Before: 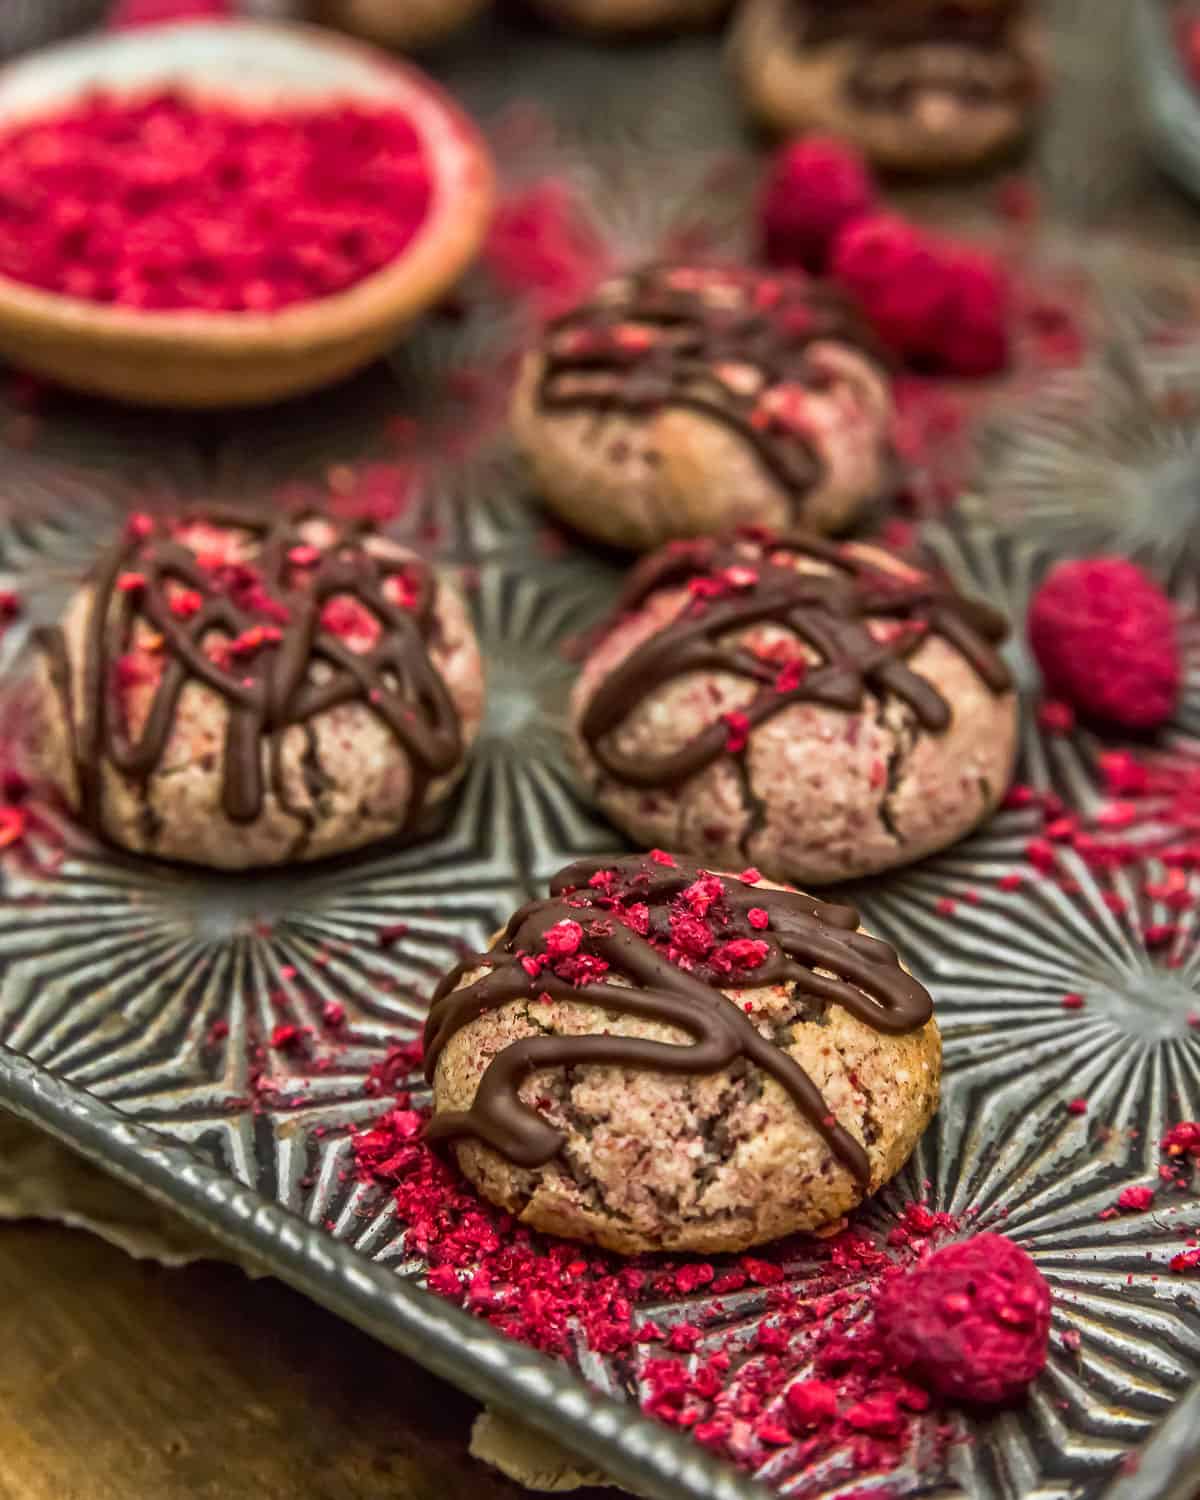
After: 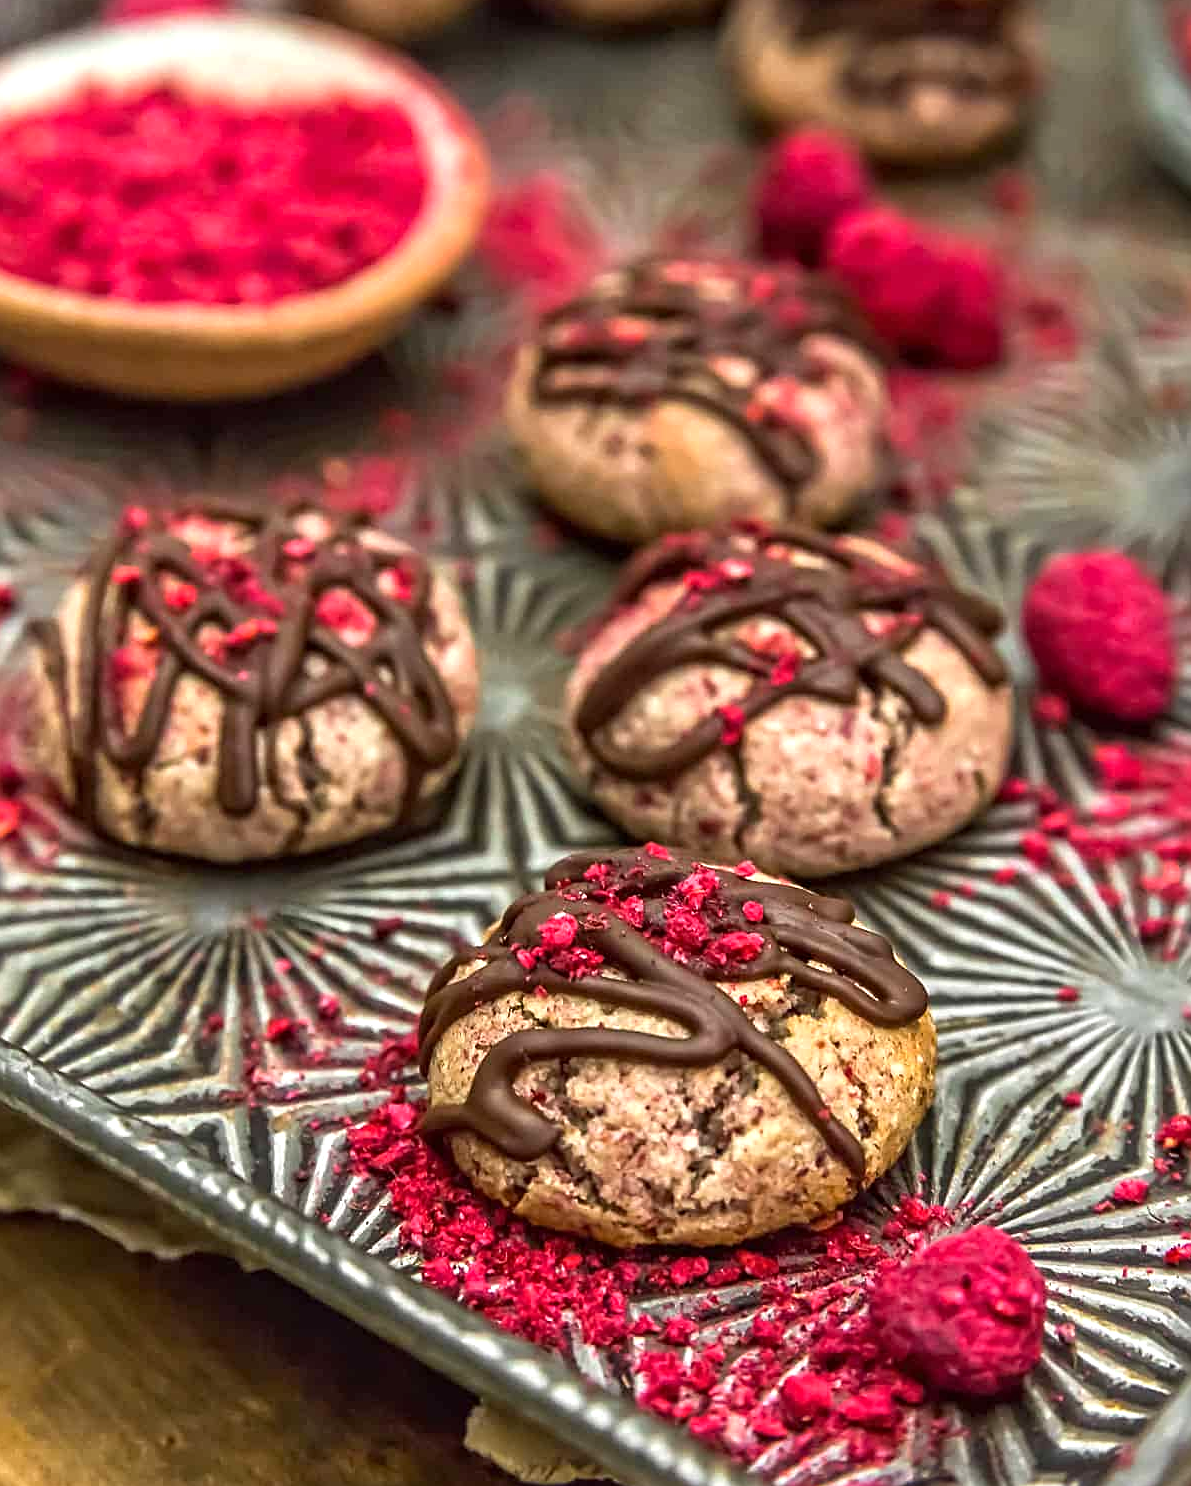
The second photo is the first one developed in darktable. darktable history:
exposure: exposure 0.493 EV, compensate highlight preservation false
sharpen: on, module defaults
crop: left 0.434%, top 0.485%, right 0.244%, bottom 0.386%
